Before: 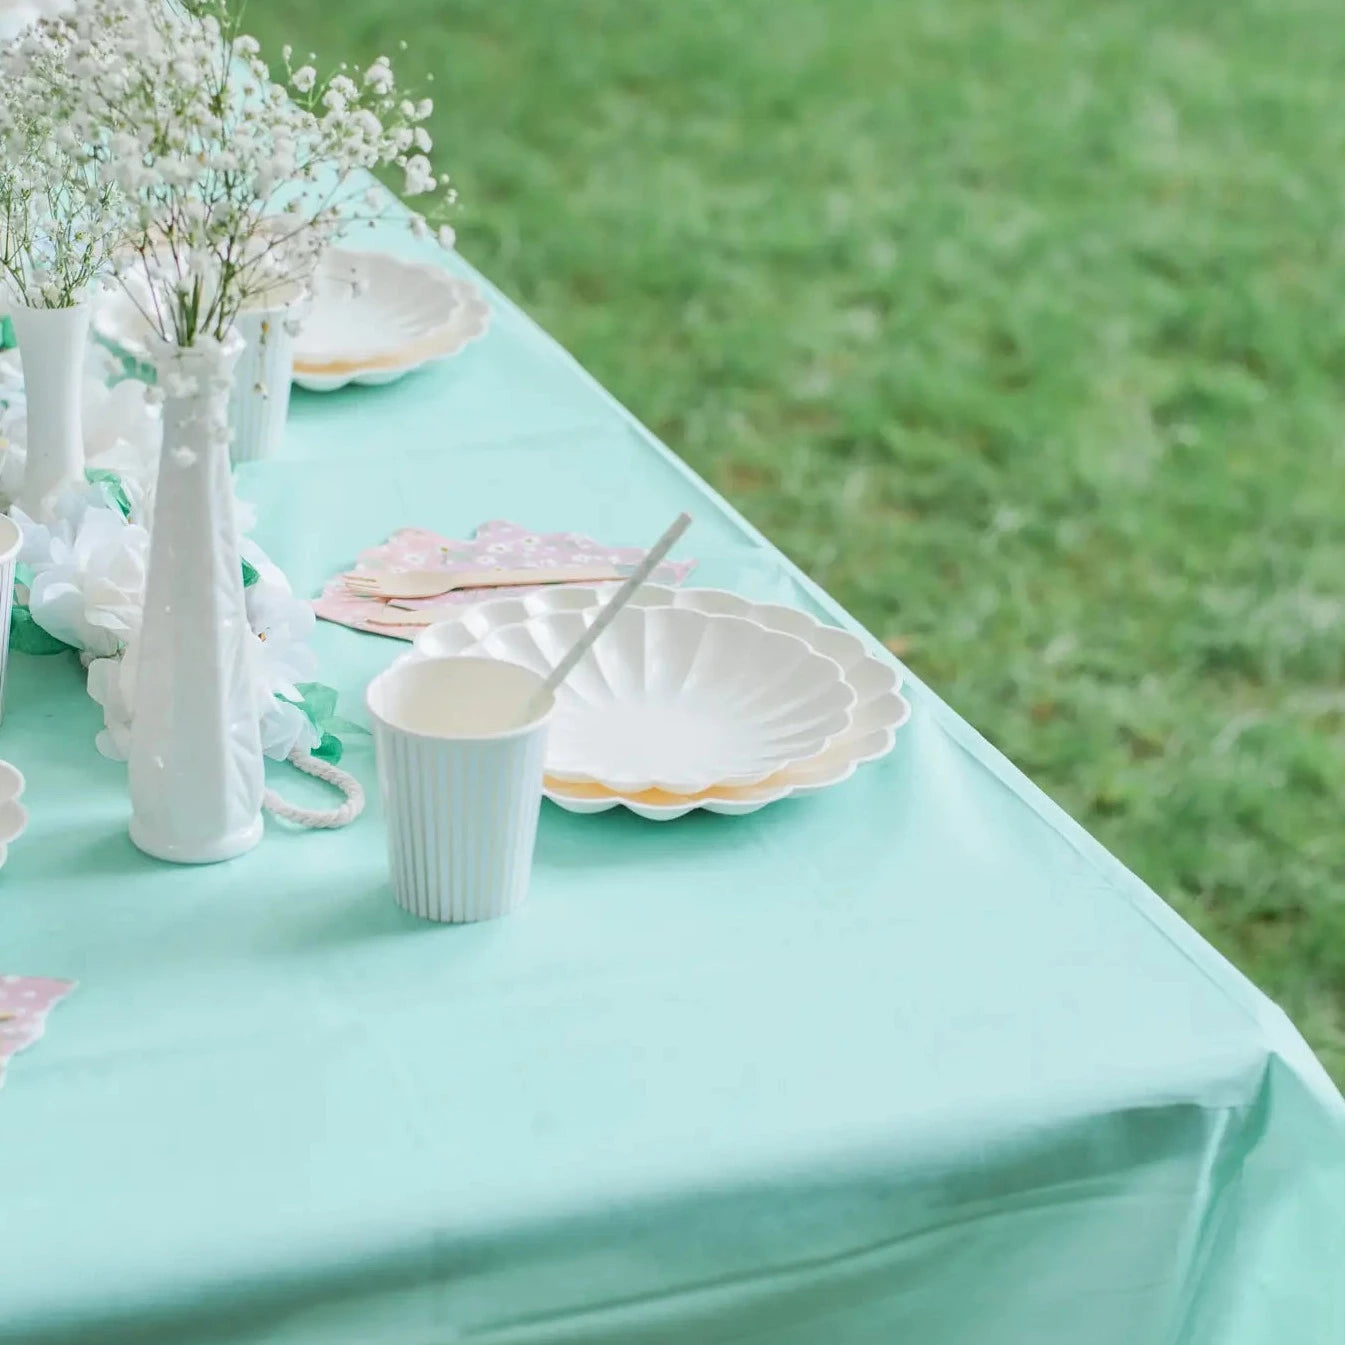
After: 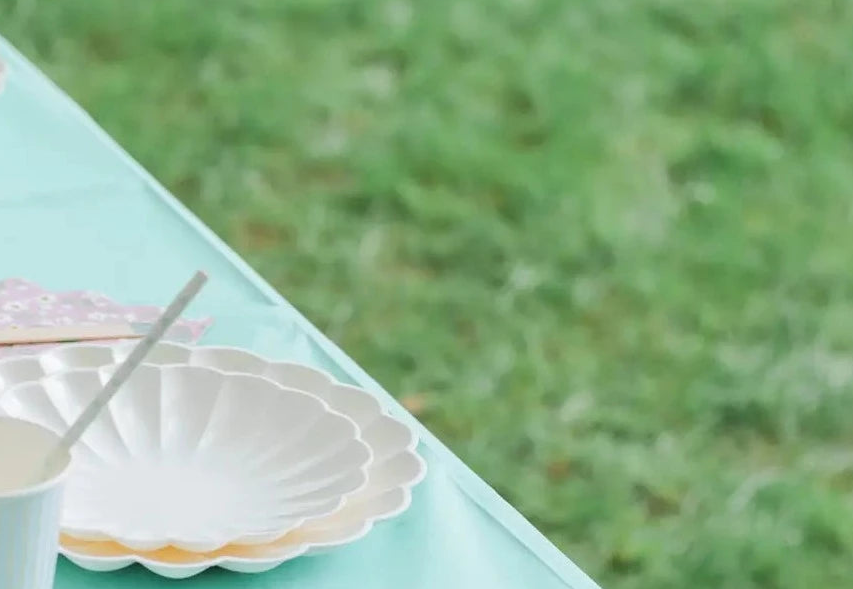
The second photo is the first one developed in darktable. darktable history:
crop: left 36.027%, top 18.049%, right 0.494%, bottom 38.147%
